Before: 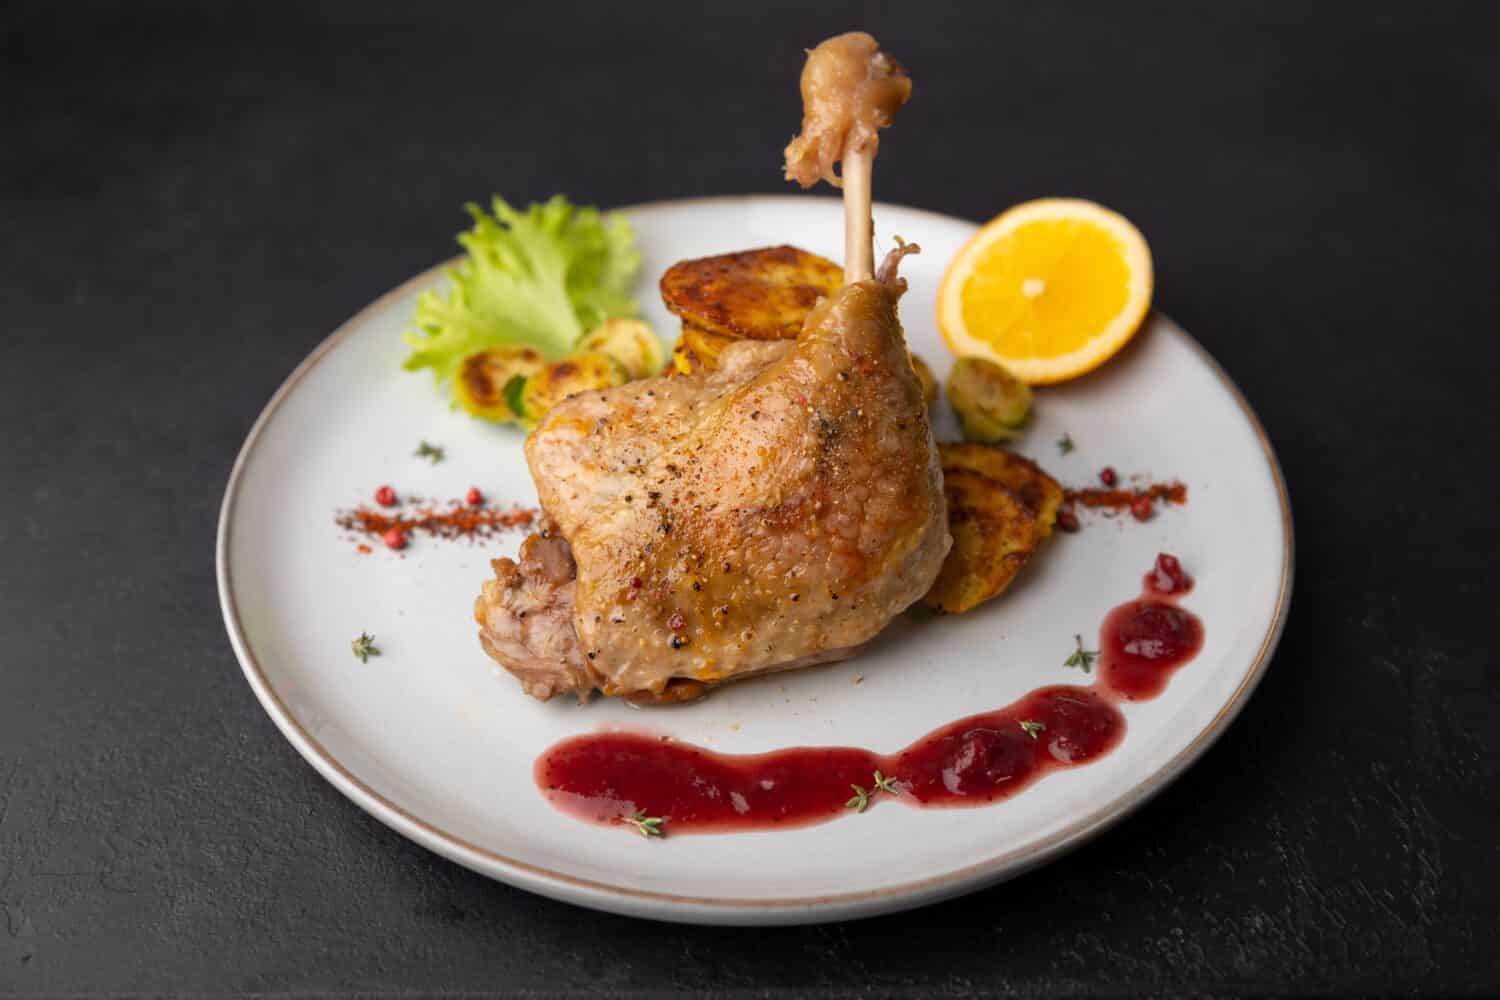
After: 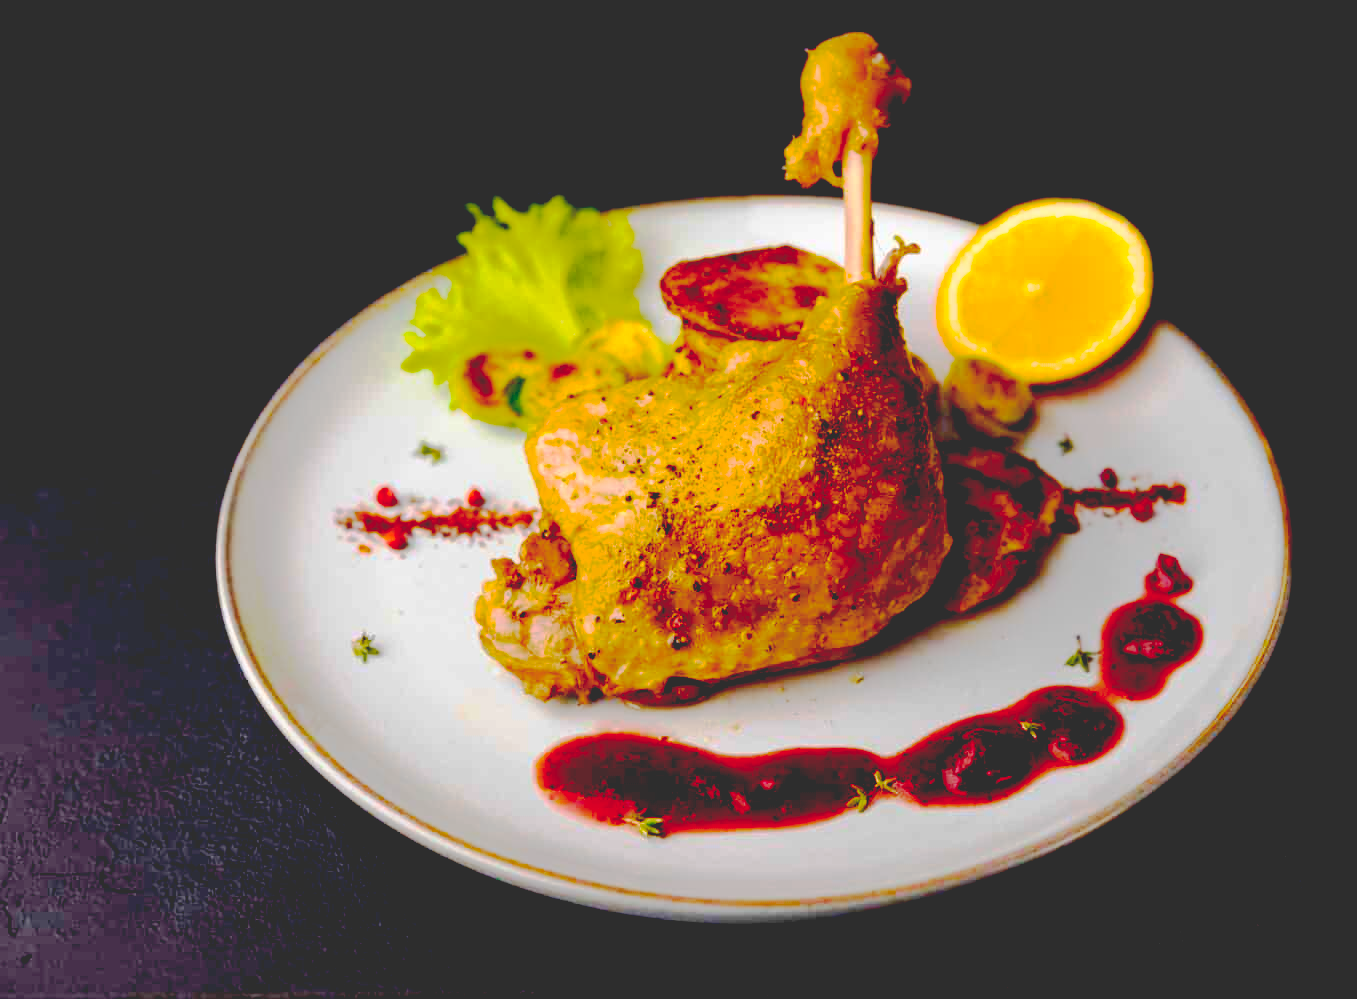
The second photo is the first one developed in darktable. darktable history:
base curve: curves: ch0 [(0.065, 0.026) (0.236, 0.358) (0.53, 0.546) (0.777, 0.841) (0.924, 0.992)], preserve colors none
color balance rgb: linear chroma grading › global chroma 24.611%, perceptual saturation grading › global saturation 48.872%
crop: right 9.481%, bottom 0.022%
